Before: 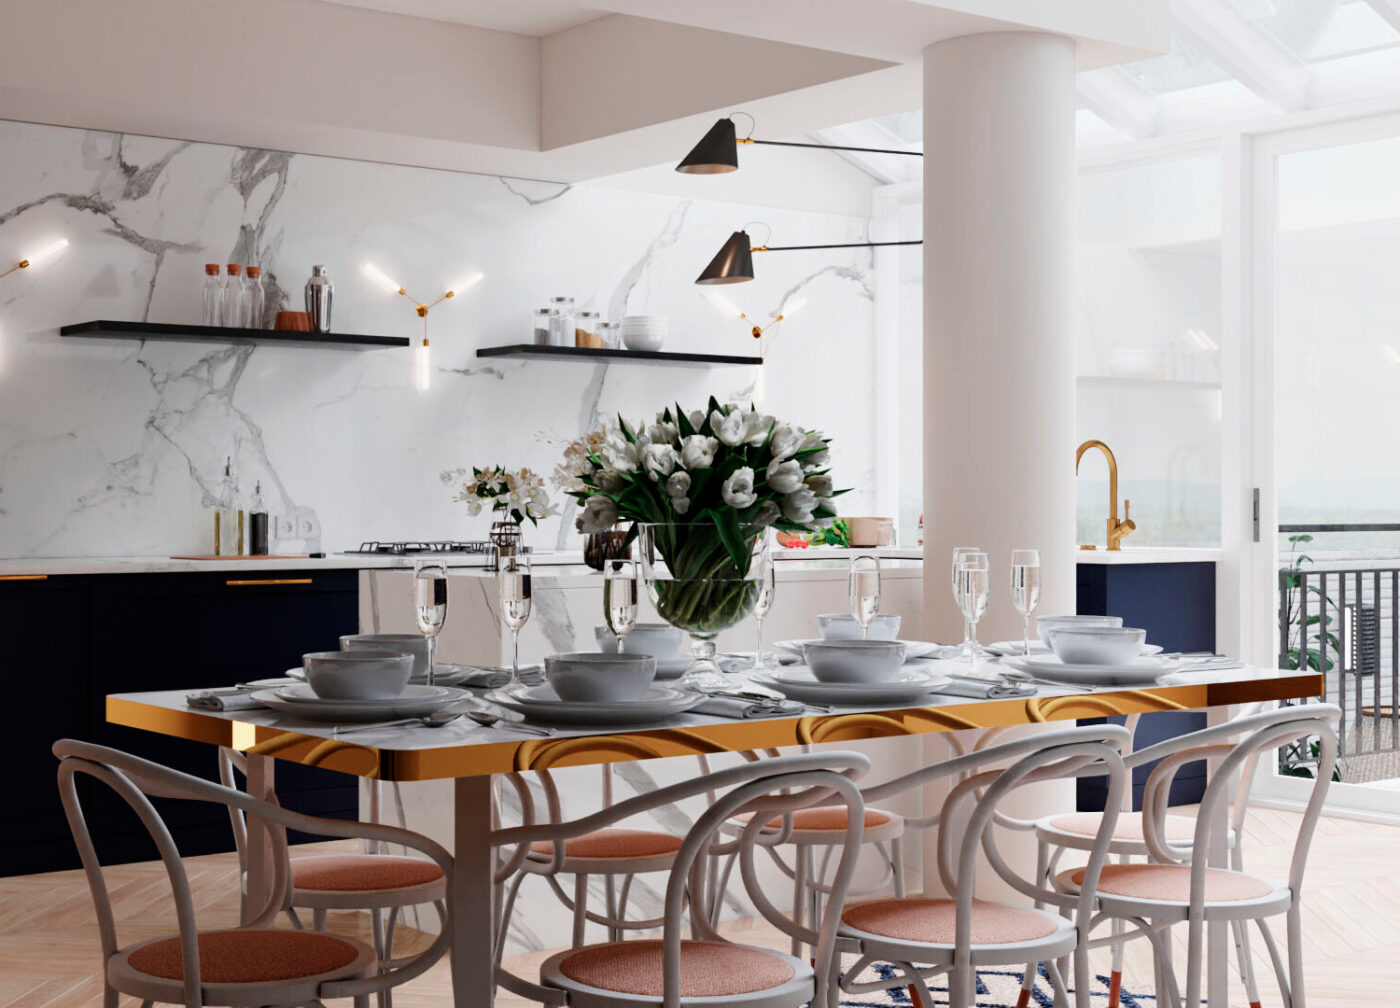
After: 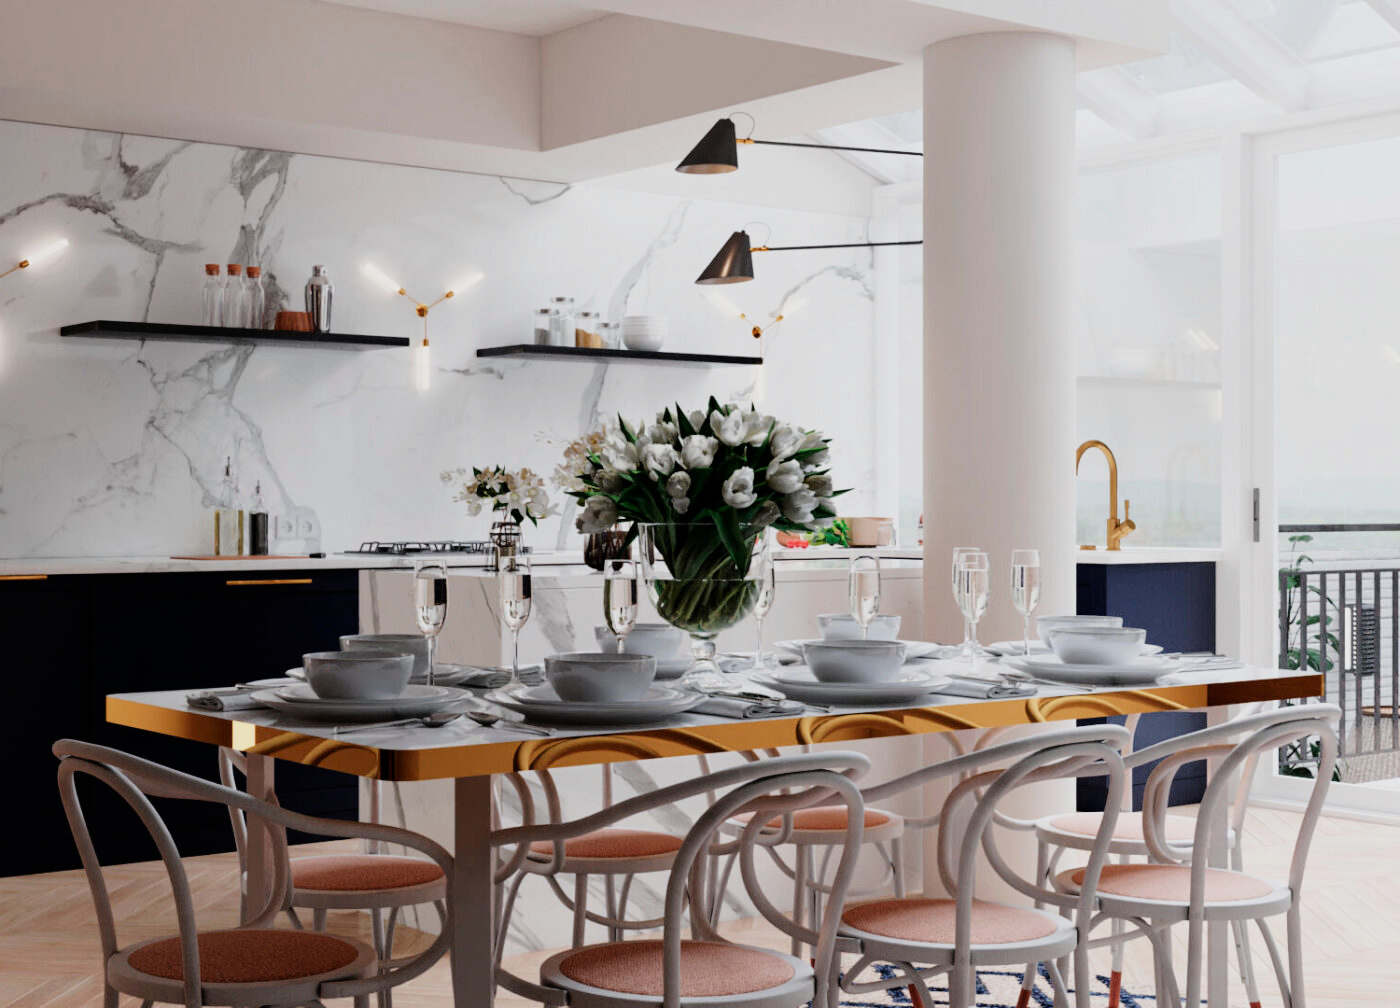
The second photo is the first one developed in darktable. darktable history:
filmic rgb: black relative exposure -11.32 EV, white relative exposure 3.23 EV, hardness 6.75
